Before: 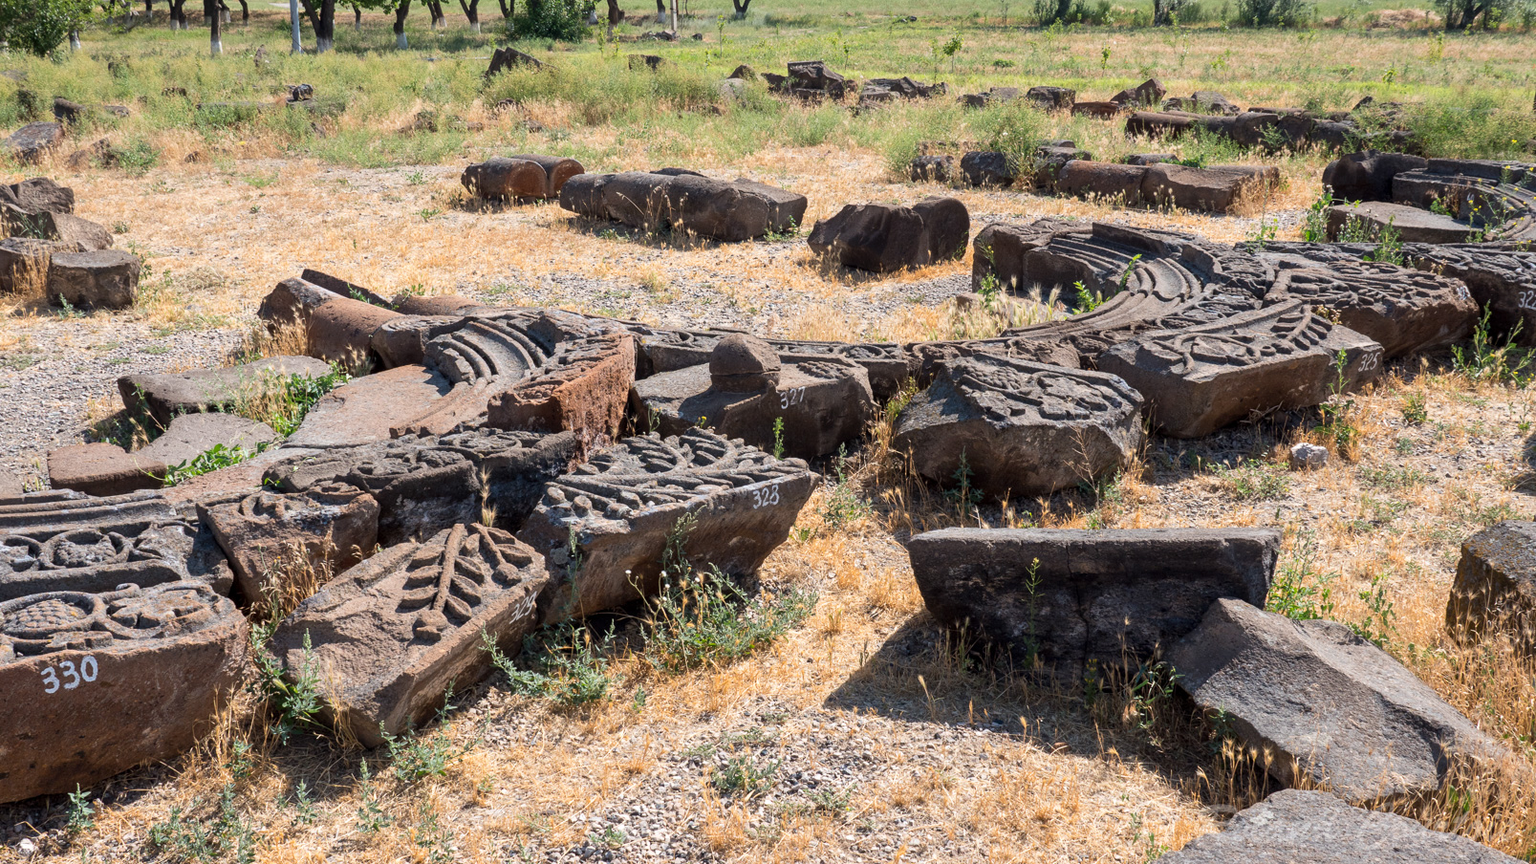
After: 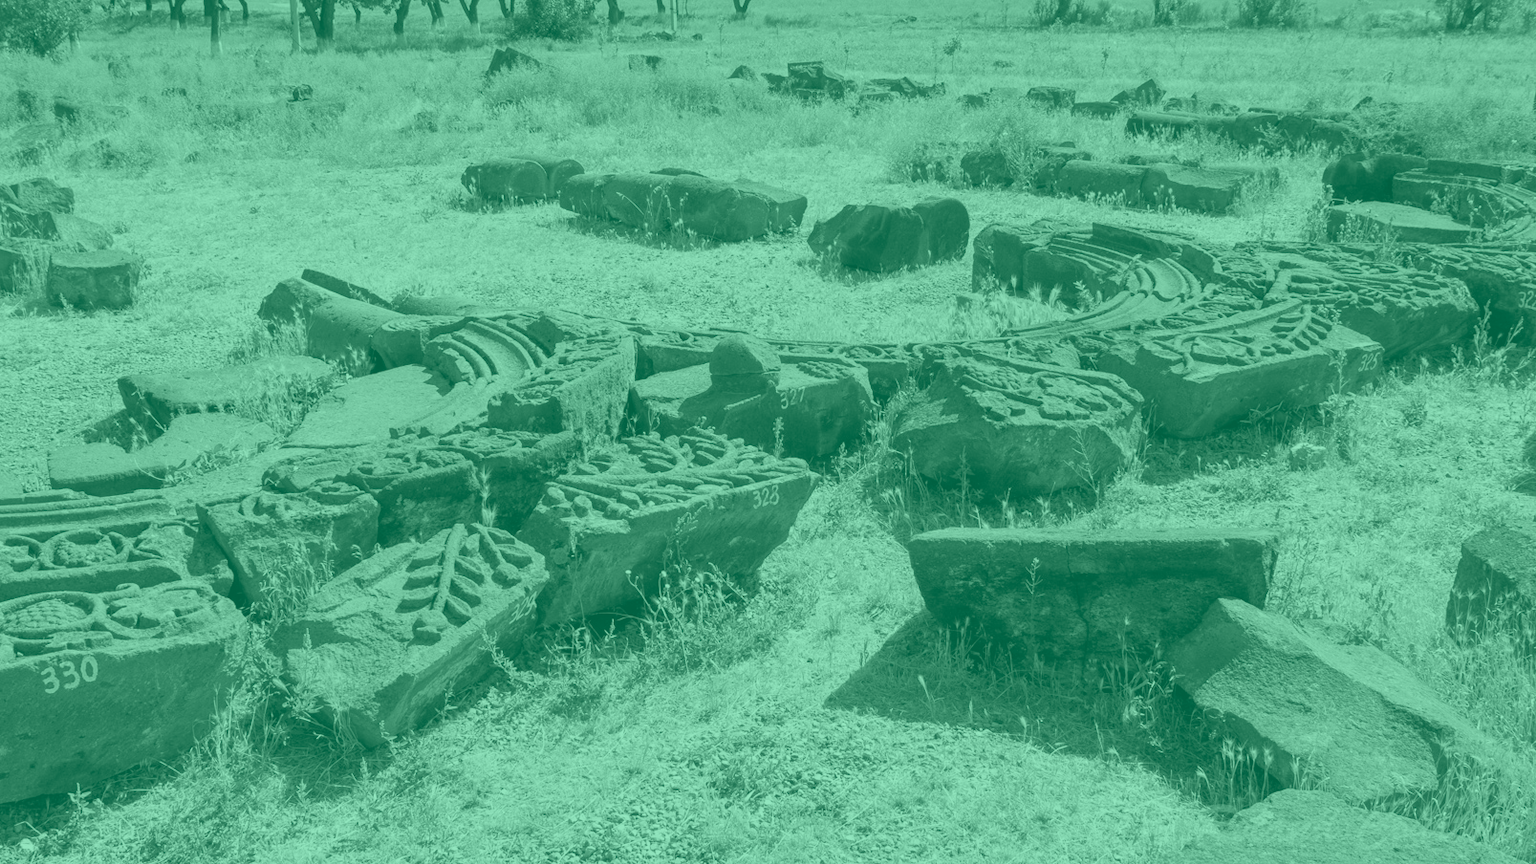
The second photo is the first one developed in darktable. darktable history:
tone equalizer: on, module defaults
colorize: hue 147.6°, saturation 65%, lightness 21.64%
color balance rgb: shadows lift › luminance -5%, shadows lift › chroma 1.1%, shadows lift › hue 219°, power › luminance 10%, power › chroma 2.83%, power › hue 60°, highlights gain › chroma 4.52%, highlights gain › hue 33.33°, saturation formula JzAzBz (2021)
